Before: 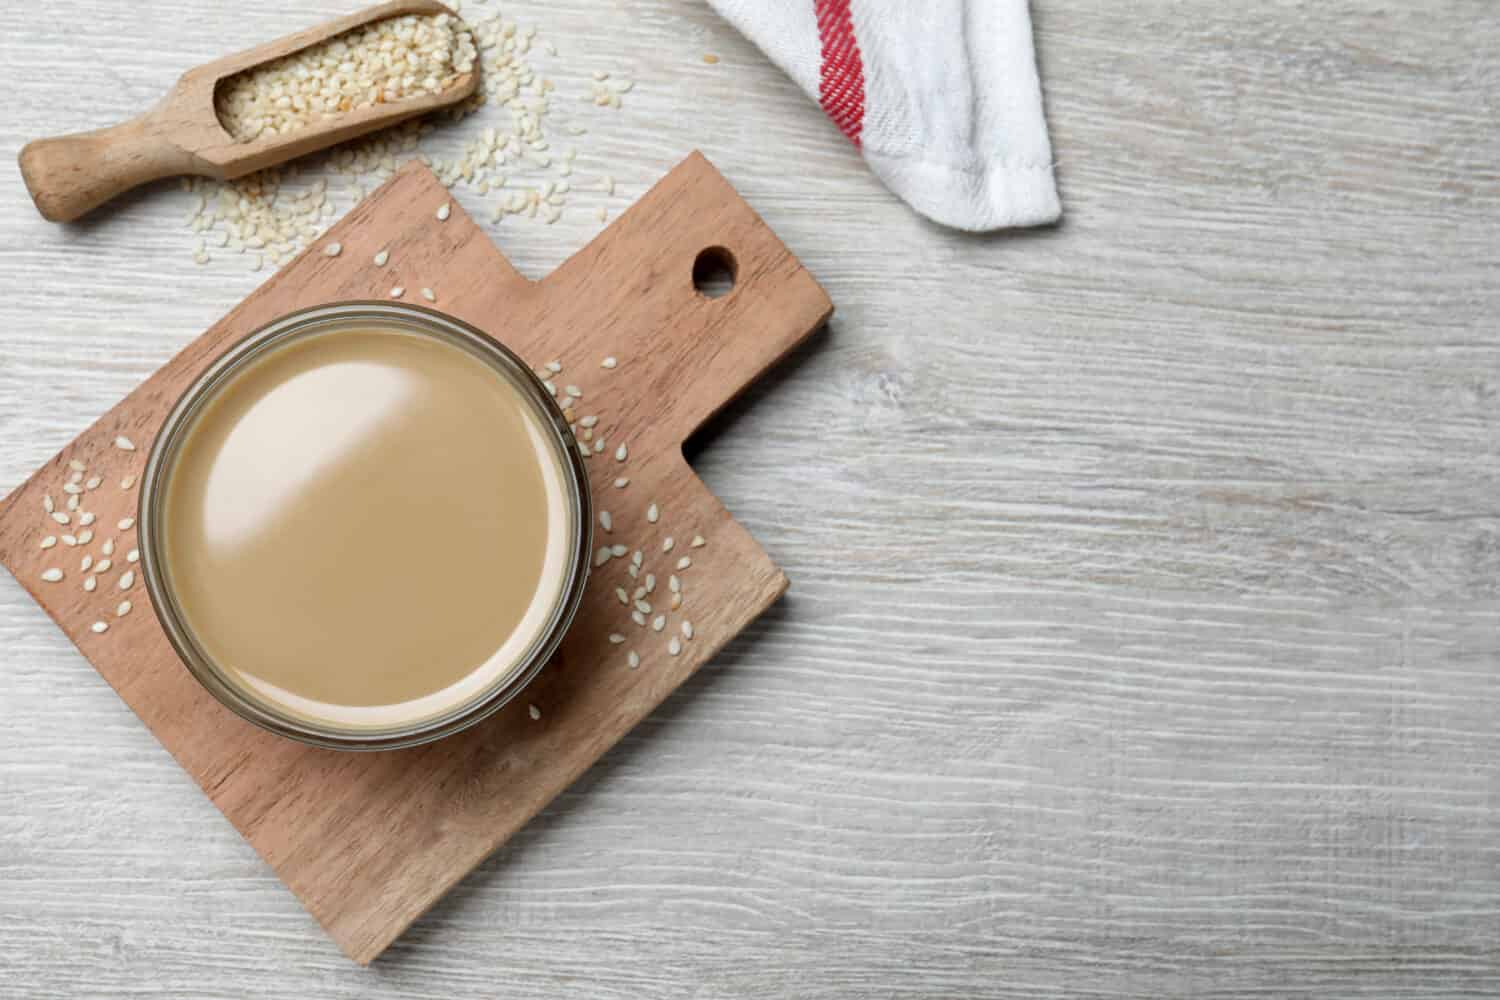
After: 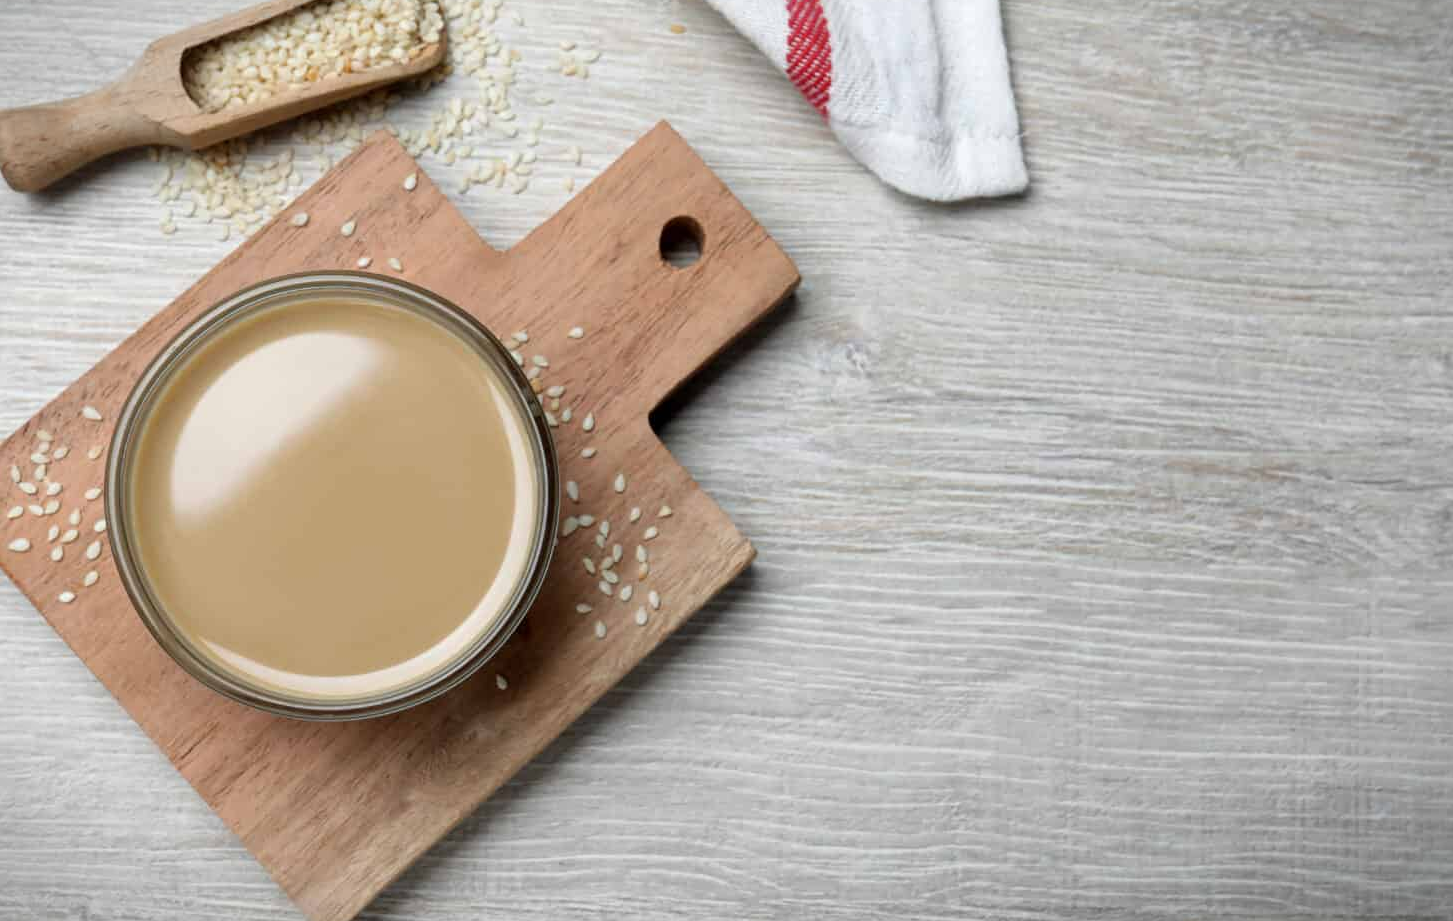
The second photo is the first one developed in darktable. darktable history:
crop: left 2.227%, top 3.024%, right 0.879%, bottom 4.826%
vignetting: fall-off start 100.51%, center (0, 0.005), width/height ratio 1.322
